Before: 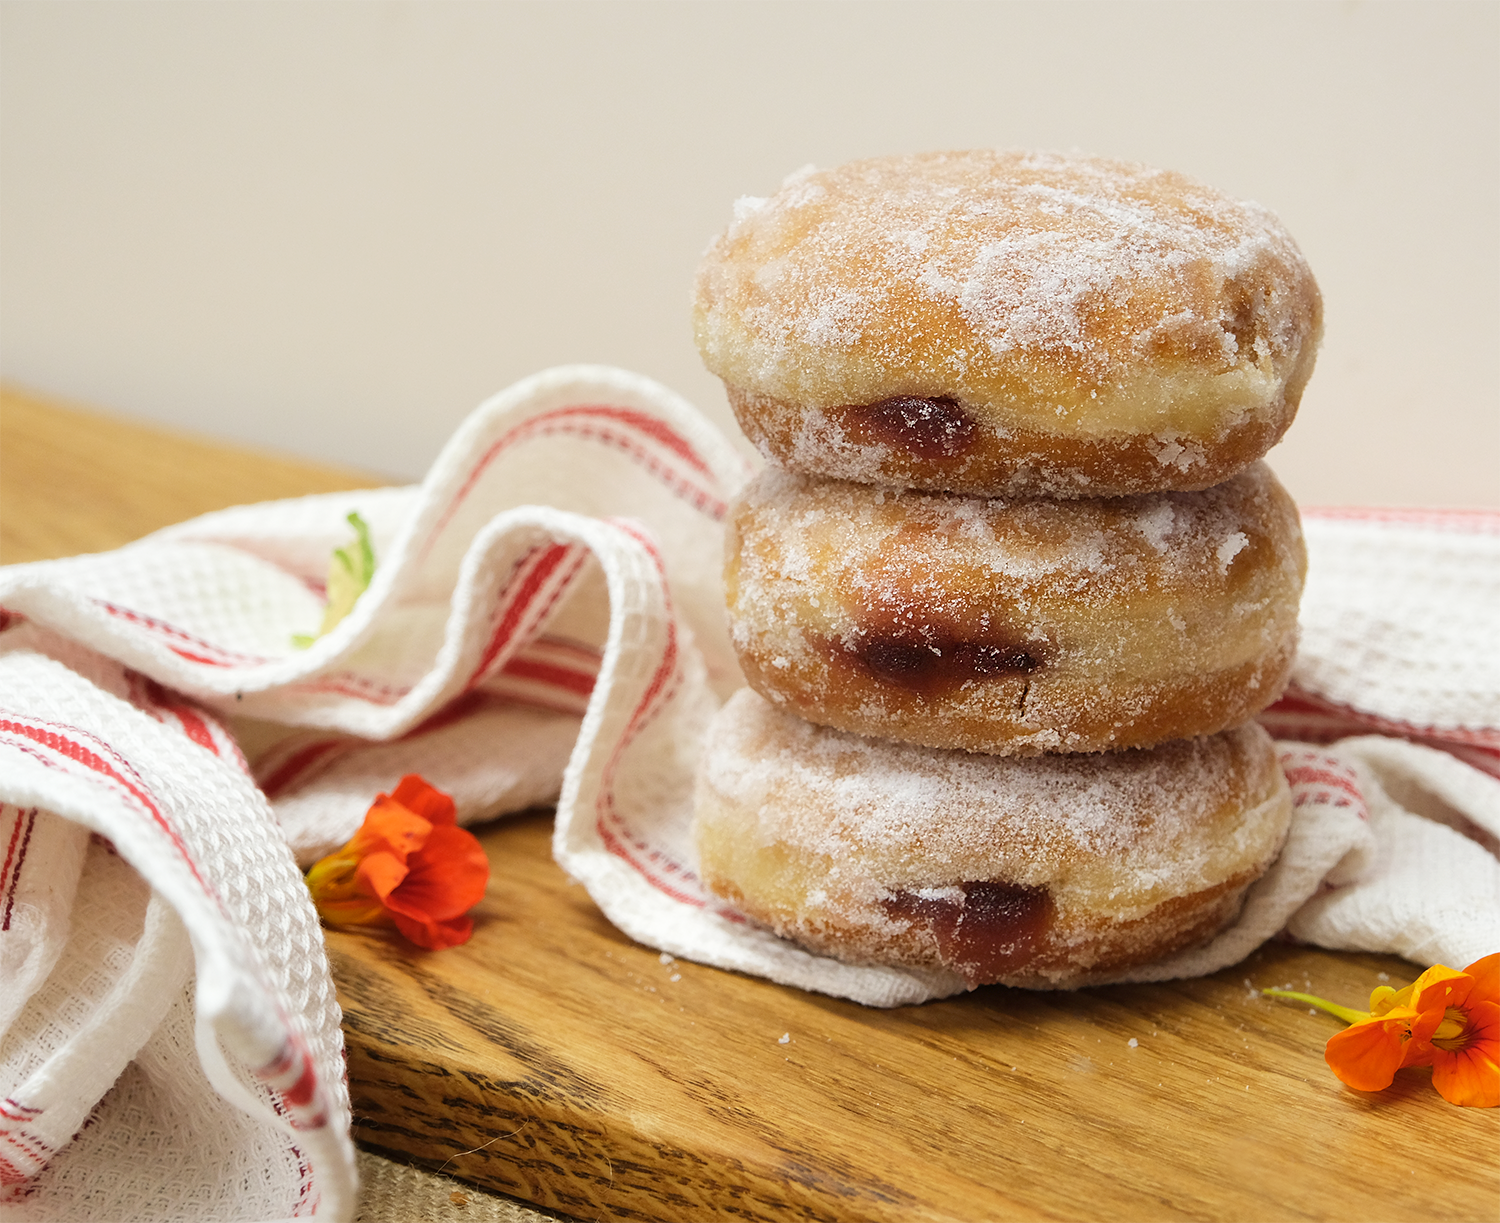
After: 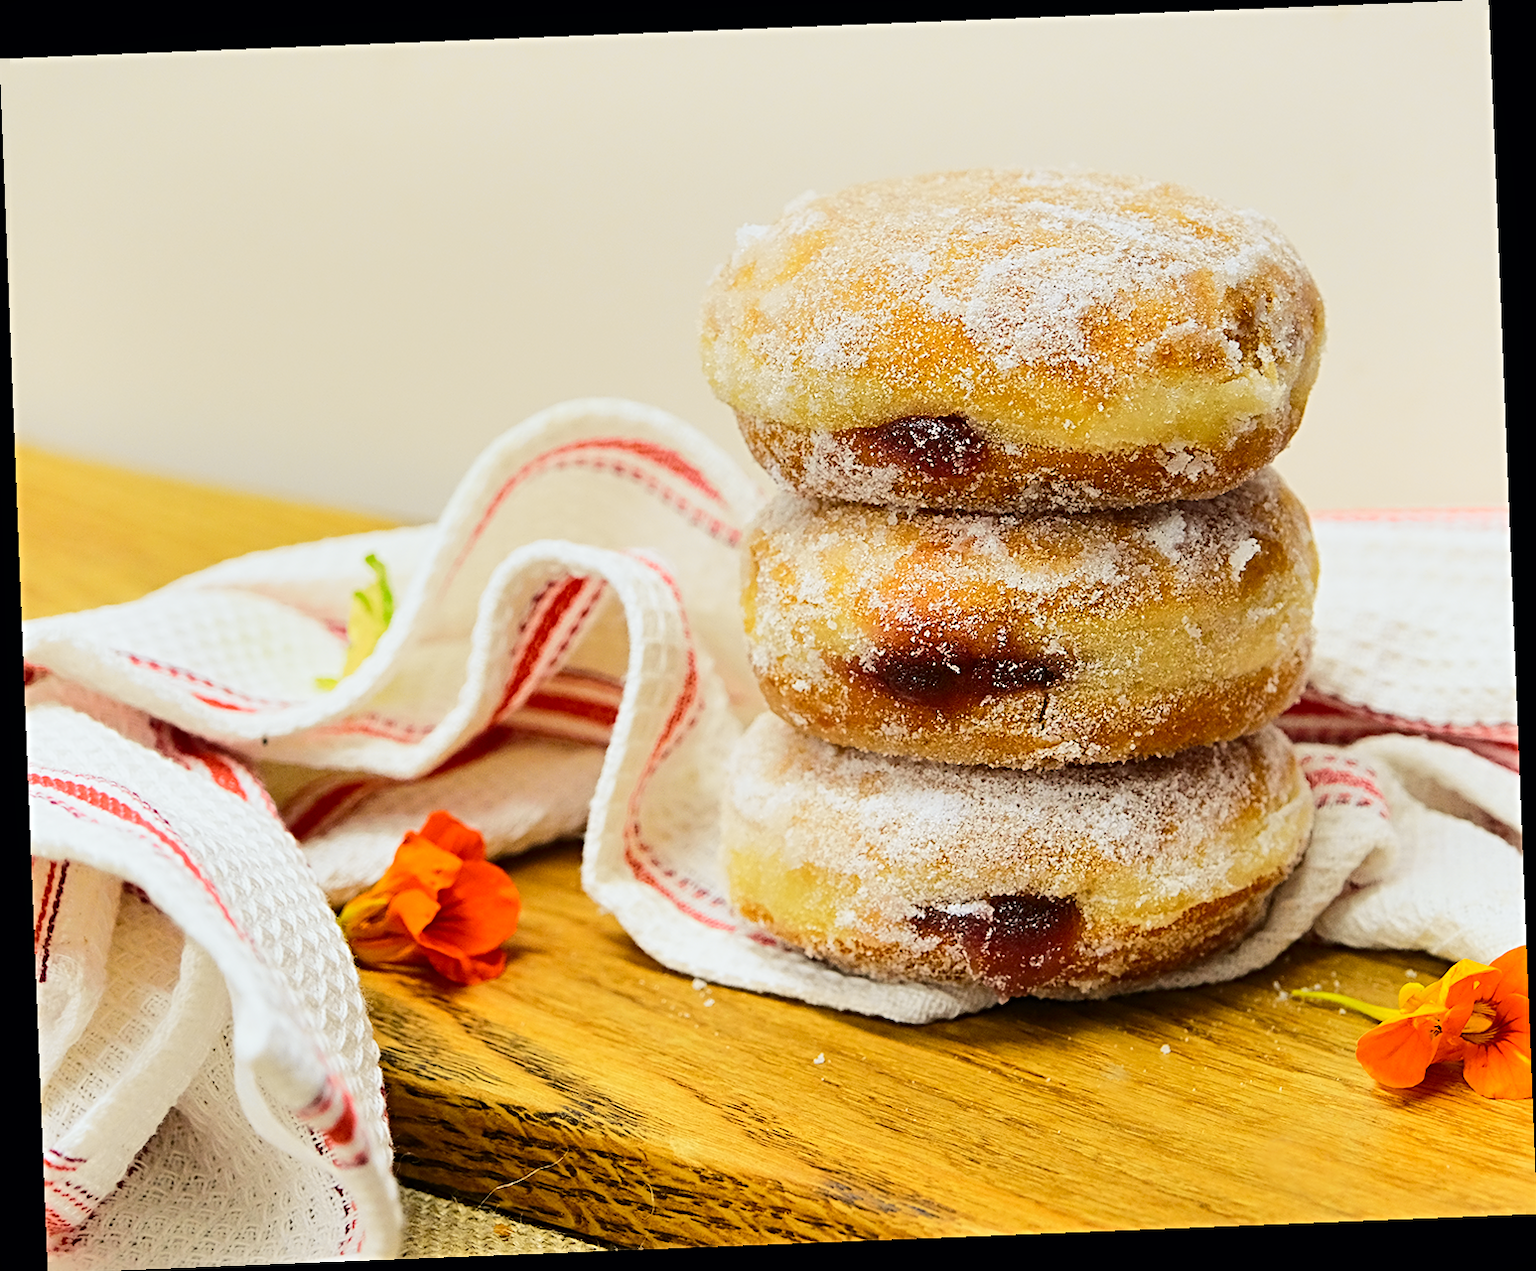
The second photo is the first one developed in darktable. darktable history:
rotate and perspective: rotation -2.29°, automatic cropping off
tone curve: curves: ch0 [(0, 0) (0.11, 0.081) (0.256, 0.259) (0.398, 0.475) (0.498, 0.611) (0.65, 0.757) (0.835, 0.883) (1, 0.961)]; ch1 [(0, 0) (0.346, 0.307) (0.408, 0.369) (0.453, 0.457) (0.482, 0.479) (0.502, 0.498) (0.521, 0.51) (0.553, 0.554) (0.618, 0.65) (0.693, 0.727) (1, 1)]; ch2 [(0, 0) (0.366, 0.337) (0.434, 0.46) (0.485, 0.494) (0.5, 0.494) (0.511, 0.508) (0.537, 0.55) (0.579, 0.599) (0.621, 0.693) (1, 1)], color space Lab, independent channels, preserve colors none
sharpen: radius 4
shadows and highlights: shadows 35, highlights -35, soften with gaussian
